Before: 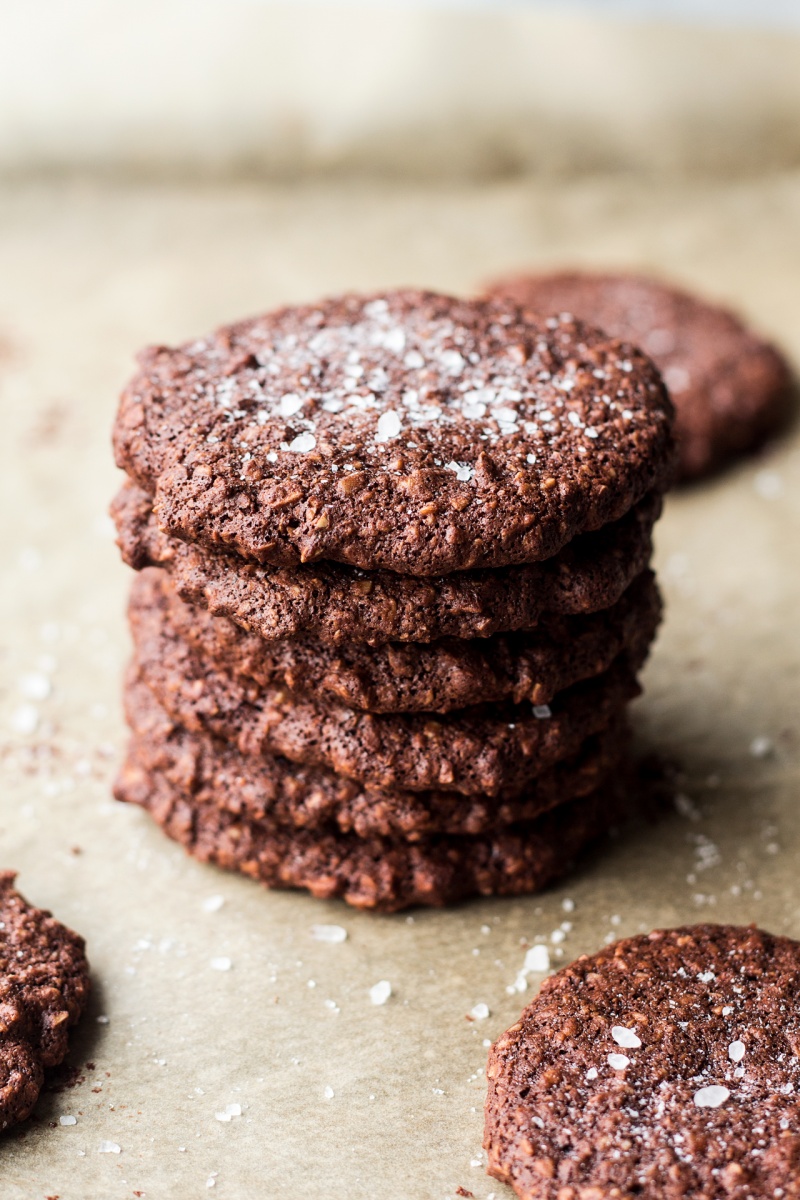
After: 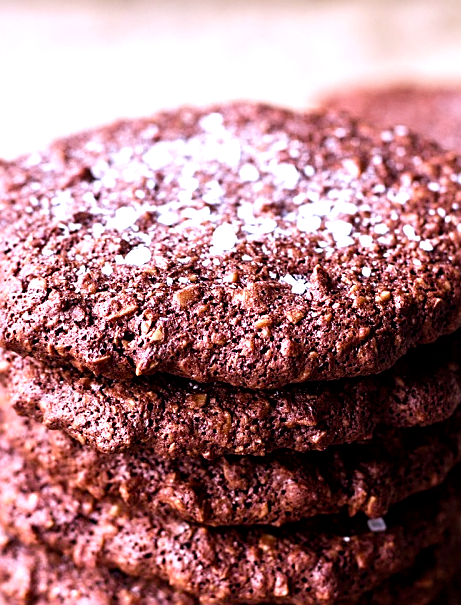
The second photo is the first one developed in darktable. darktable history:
crop: left 20.743%, top 15.593%, right 21.545%, bottom 33.908%
local contrast: mode bilateral grid, contrast 20, coarseness 99, detail 150%, midtone range 0.2
color balance rgb: shadows lift › chroma 0.964%, shadows lift › hue 111.46°, power › luminance -3.814%, power › chroma 0.532%, power › hue 39.69°, highlights gain › chroma 0.772%, highlights gain › hue 56.87°, perceptual saturation grading › global saturation 20.031%, perceptual saturation grading › highlights -19.706%, perceptual saturation grading › shadows 29.29%
sharpen: amount 0.496
exposure: exposure 0.563 EV, compensate highlight preservation false
velvia: on, module defaults
color calibration: illuminant custom, x 0.367, y 0.392, temperature 4434.22 K
